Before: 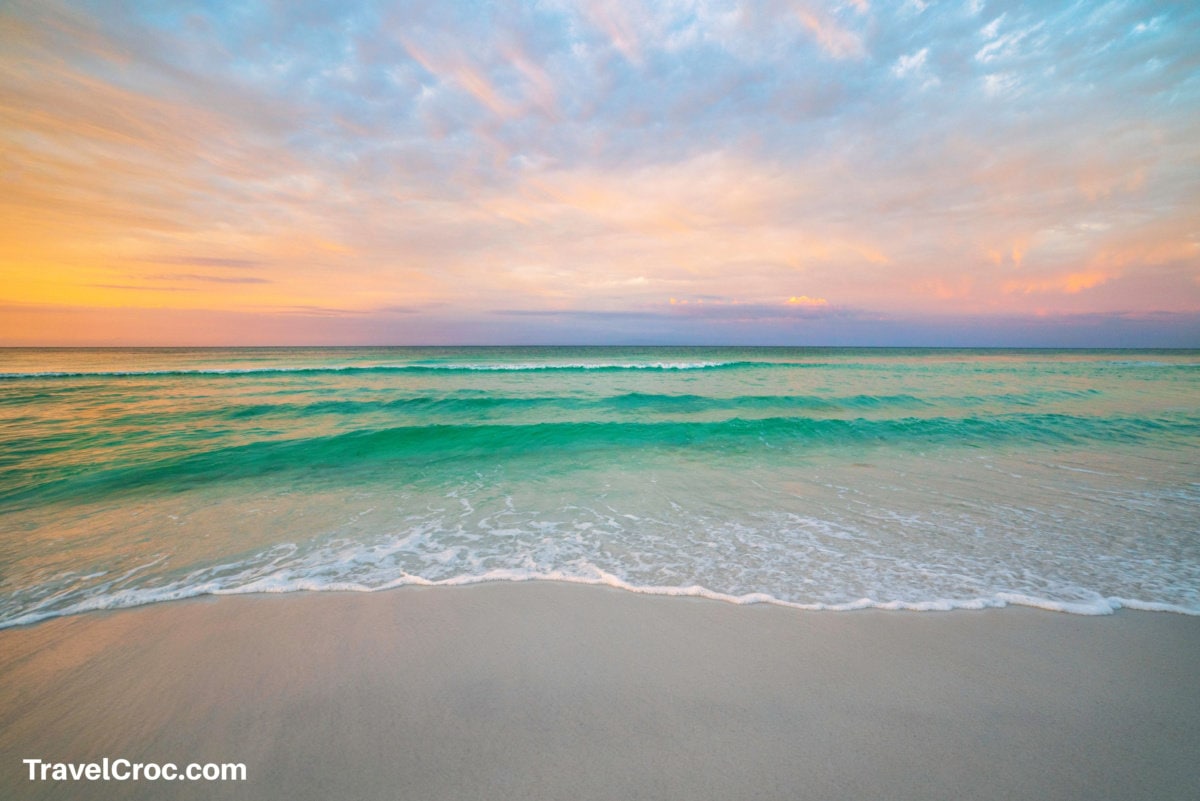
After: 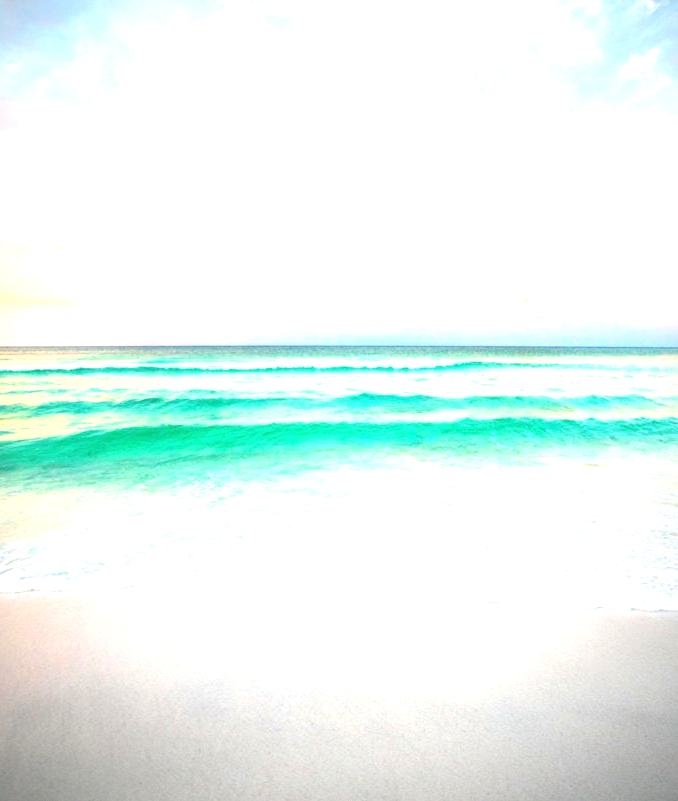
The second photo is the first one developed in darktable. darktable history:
vignetting: brightness -0.578, saturation -0.253
exposure: black level correction 0, exposure 1.689 EV, compensate exposure bias true, compensate highlight preservation false
crop and rotate: left 22.476%, right 20.997%
